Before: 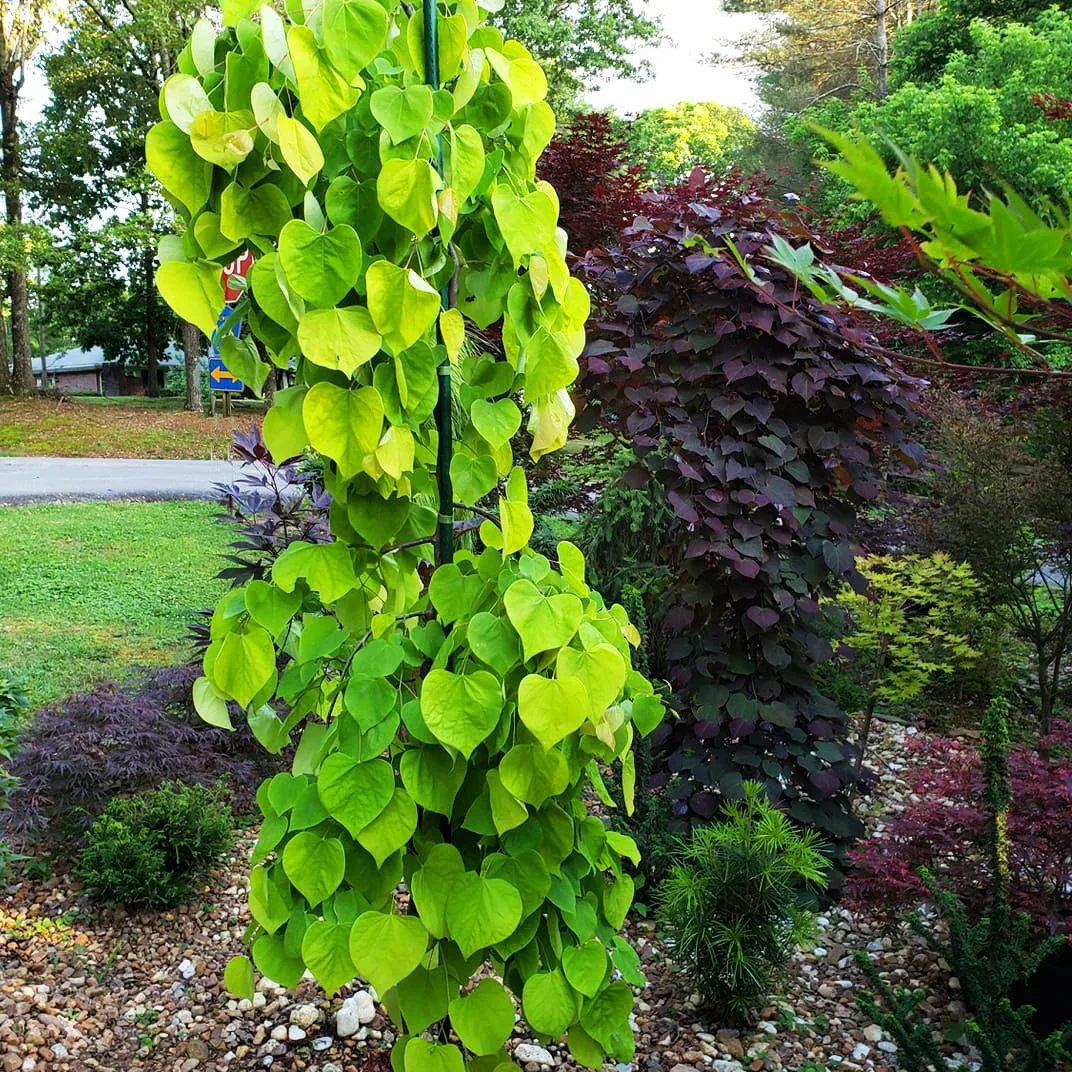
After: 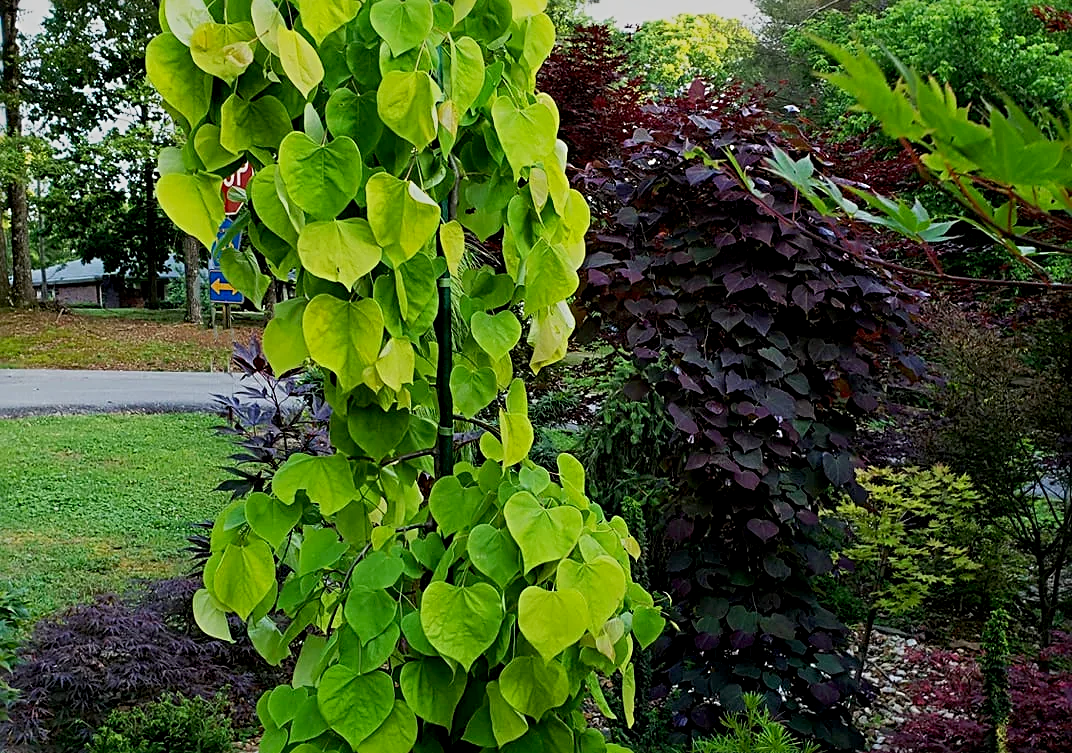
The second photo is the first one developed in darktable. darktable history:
tone equalizer: on, module defaults
crop and rotate: top 8.264%, bottom 21.44%
exposure: black level correction 0.009, exposure -0.668 EV, compensate exposure bias true, compensate highlight preservation false
sharpen: radius 3.092
